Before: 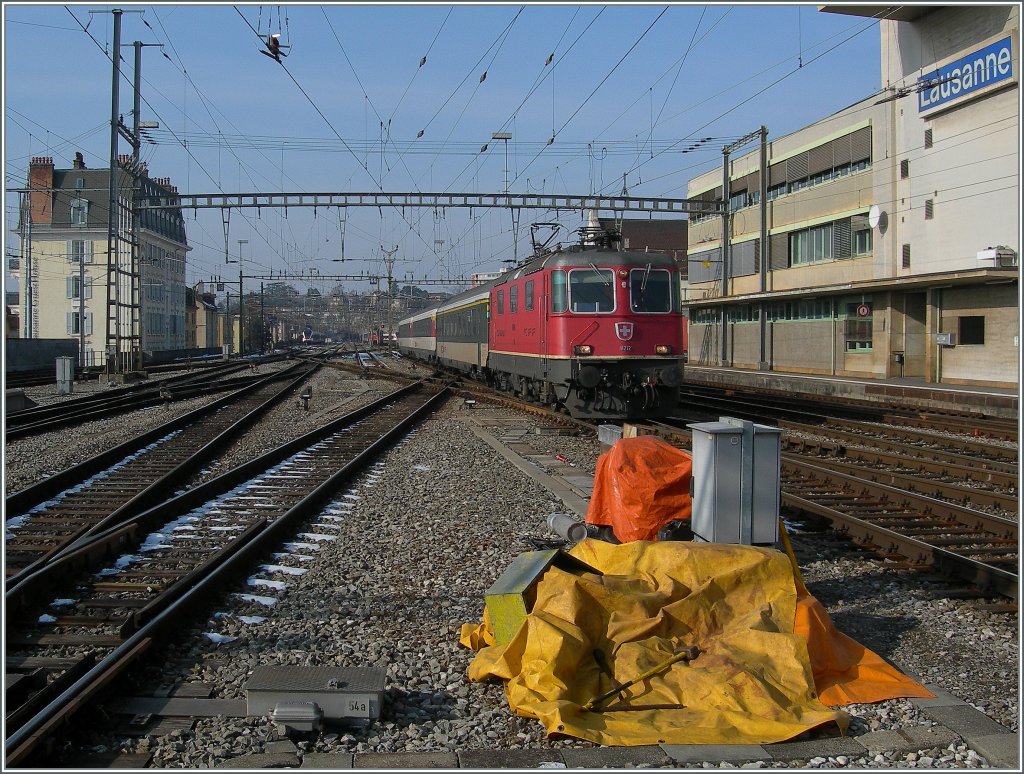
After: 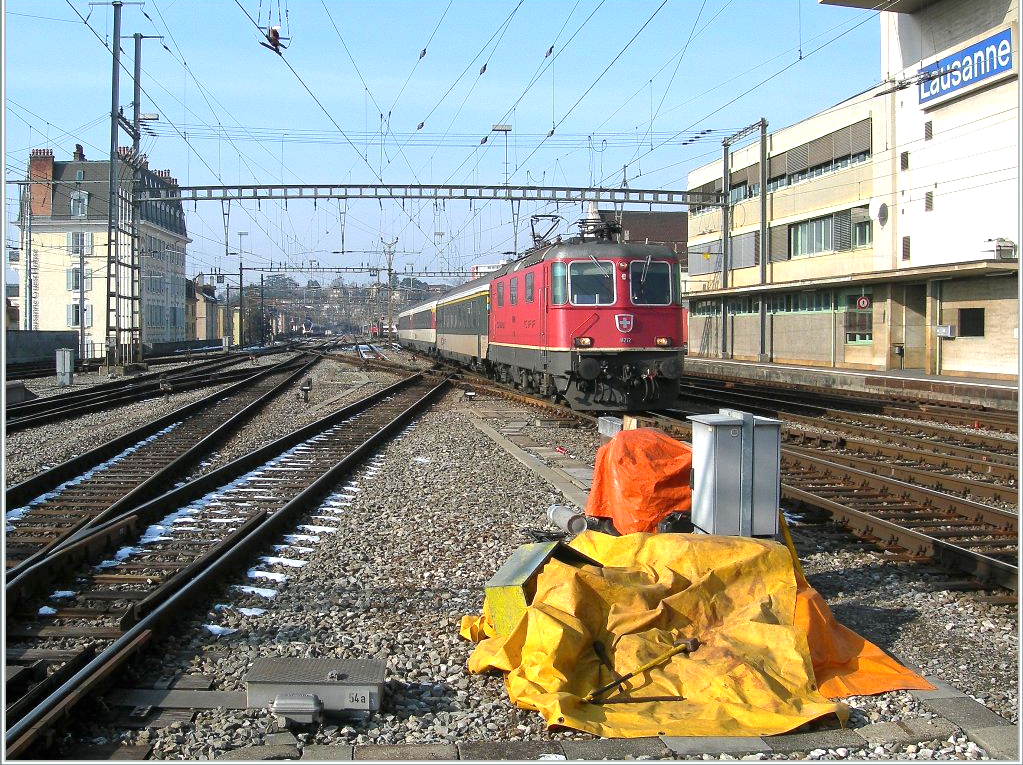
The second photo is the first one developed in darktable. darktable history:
exposure: black level correction 0, exposure 1.2 EV, compensate exposure bias true, compensate highlight preservation false
crop: top 1.049%, right 0.001%
